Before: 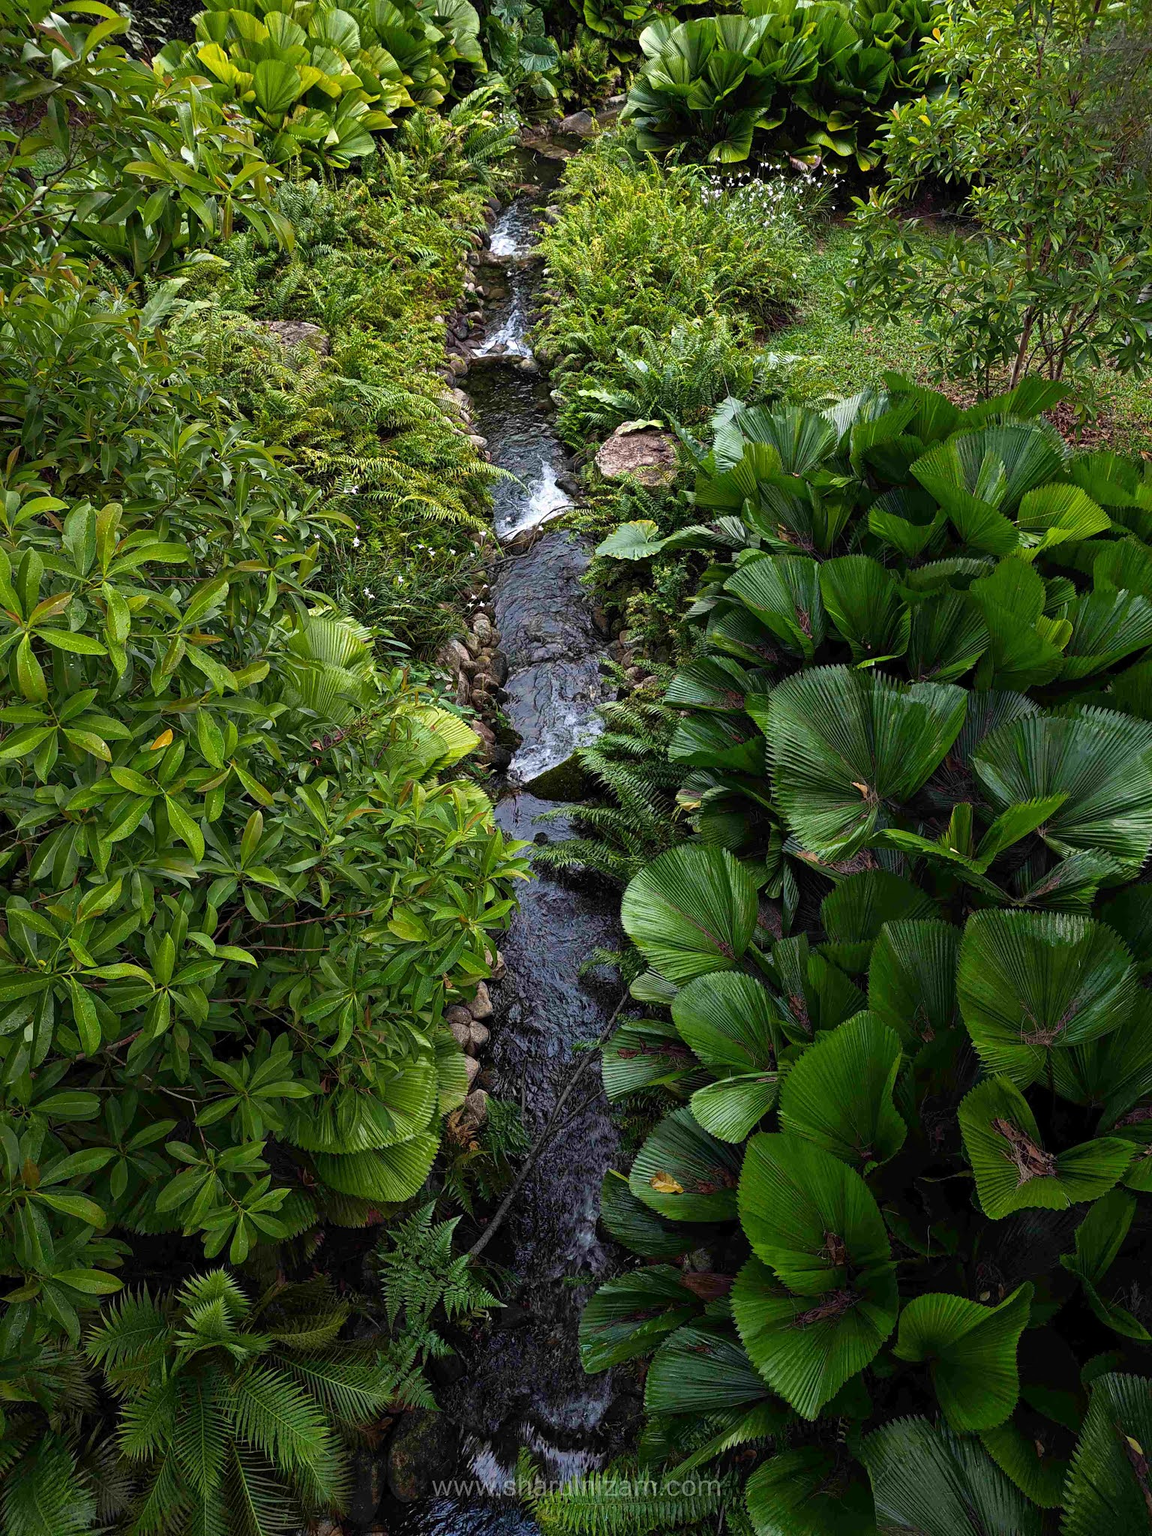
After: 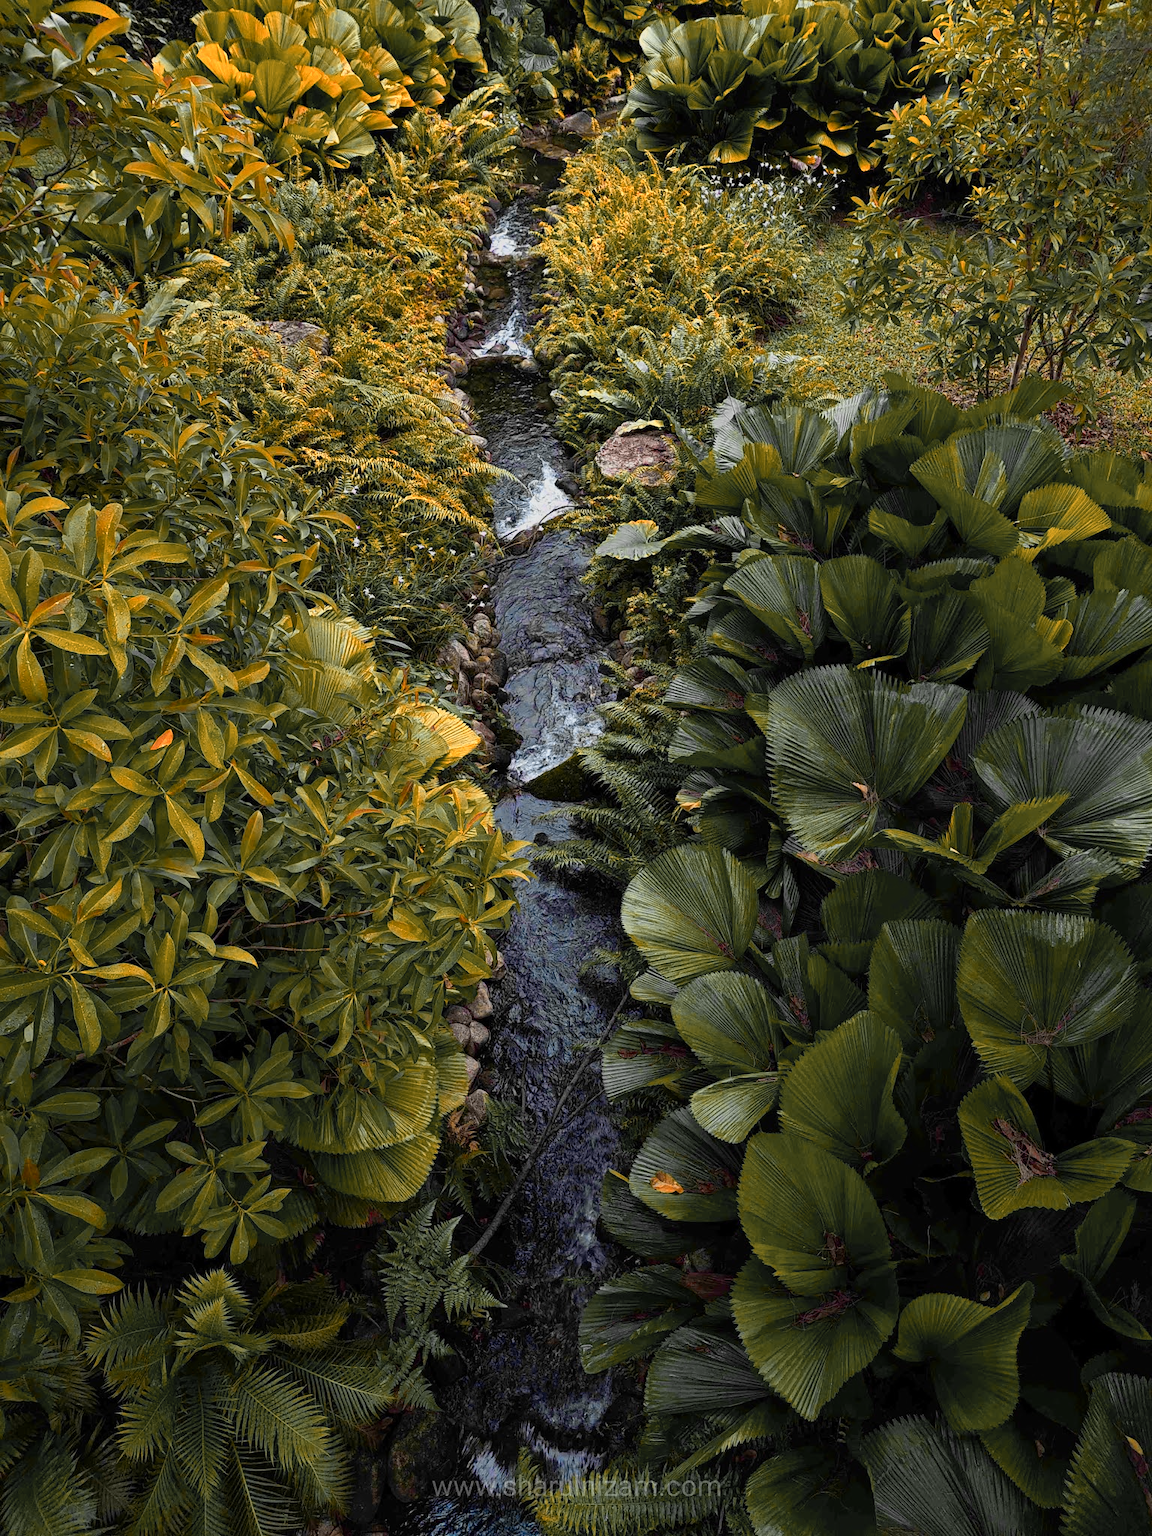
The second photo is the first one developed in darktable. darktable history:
exposure: exposure -0.389 EV, compensate highlight preservation false
color zones: curves: ch0 [(0.009, 0.528) (0.136, 0.6) (0.255, 0.586) (0.39, 0.528) (0.522, 0.584) (0.686, 0.736) (0.849, 0.561)]; ch1 [(0.045, 0.781) (0.14, 0.416) (0.257, 0.695) (0.442, 0.032) (0.738, 0.338) (0.818, 0.632) (0.891, 0.741) (1, 0.704)]; ch2 [(0, 0.667) (0.141, 0.52) (0.26, 0.37) (0.474, 0.432) (0.743, 0.286)]
